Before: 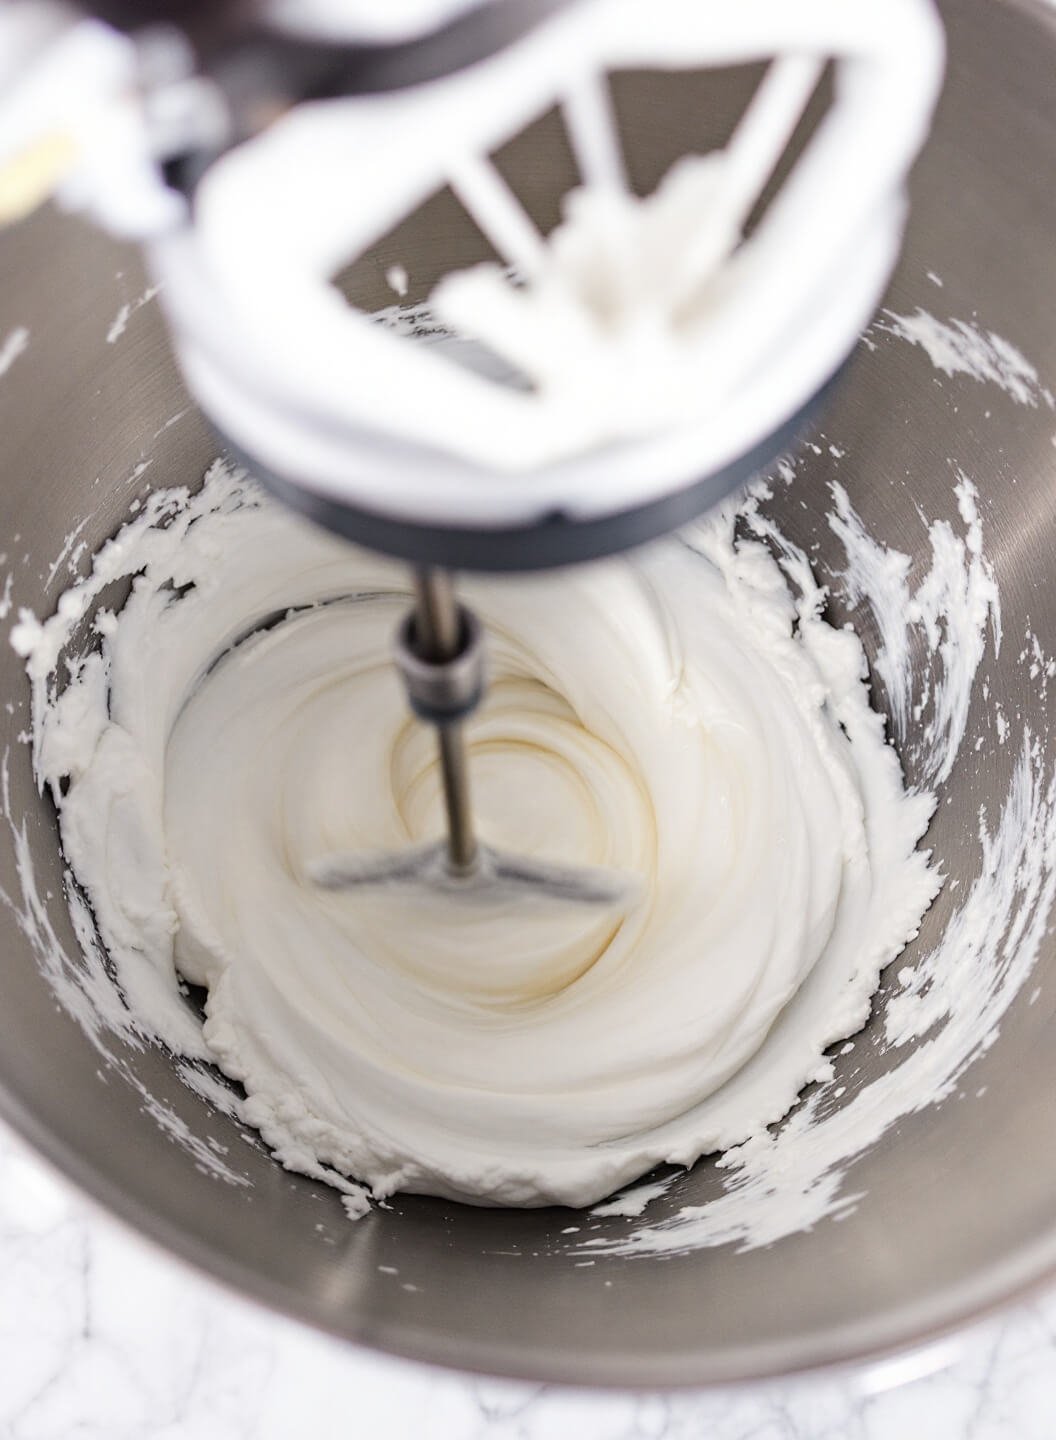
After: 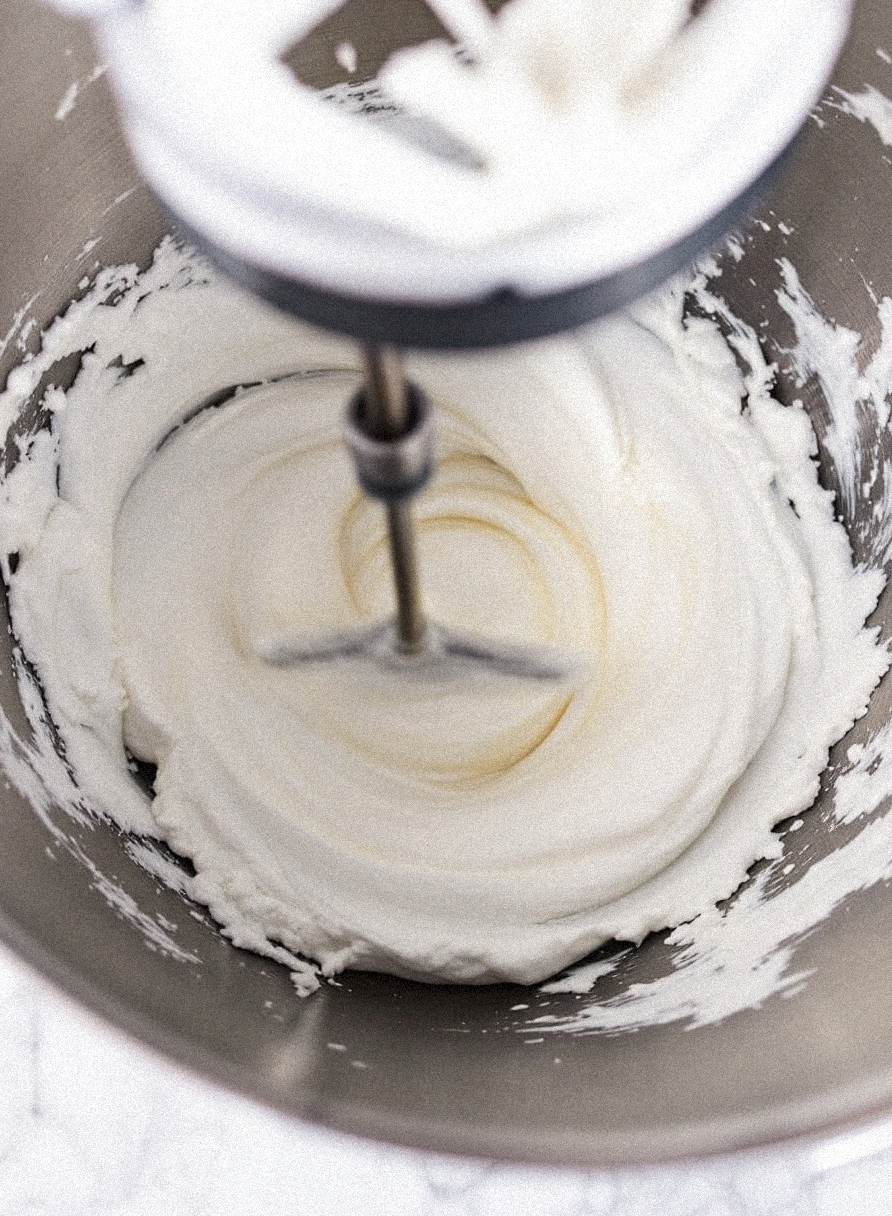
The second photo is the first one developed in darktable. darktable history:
grain: coarseness 9.38 ISO, strength 34.99%, mid-tones bias 0%
tone curve: curves: ch0 [(0, 0) (0.339, 0.306) (0.687, 0.706) (1, 1)], color space Lab, linked channels, preserve colors none
crop and rotate: left 4.842%, top 15.51%, right 10.668%
